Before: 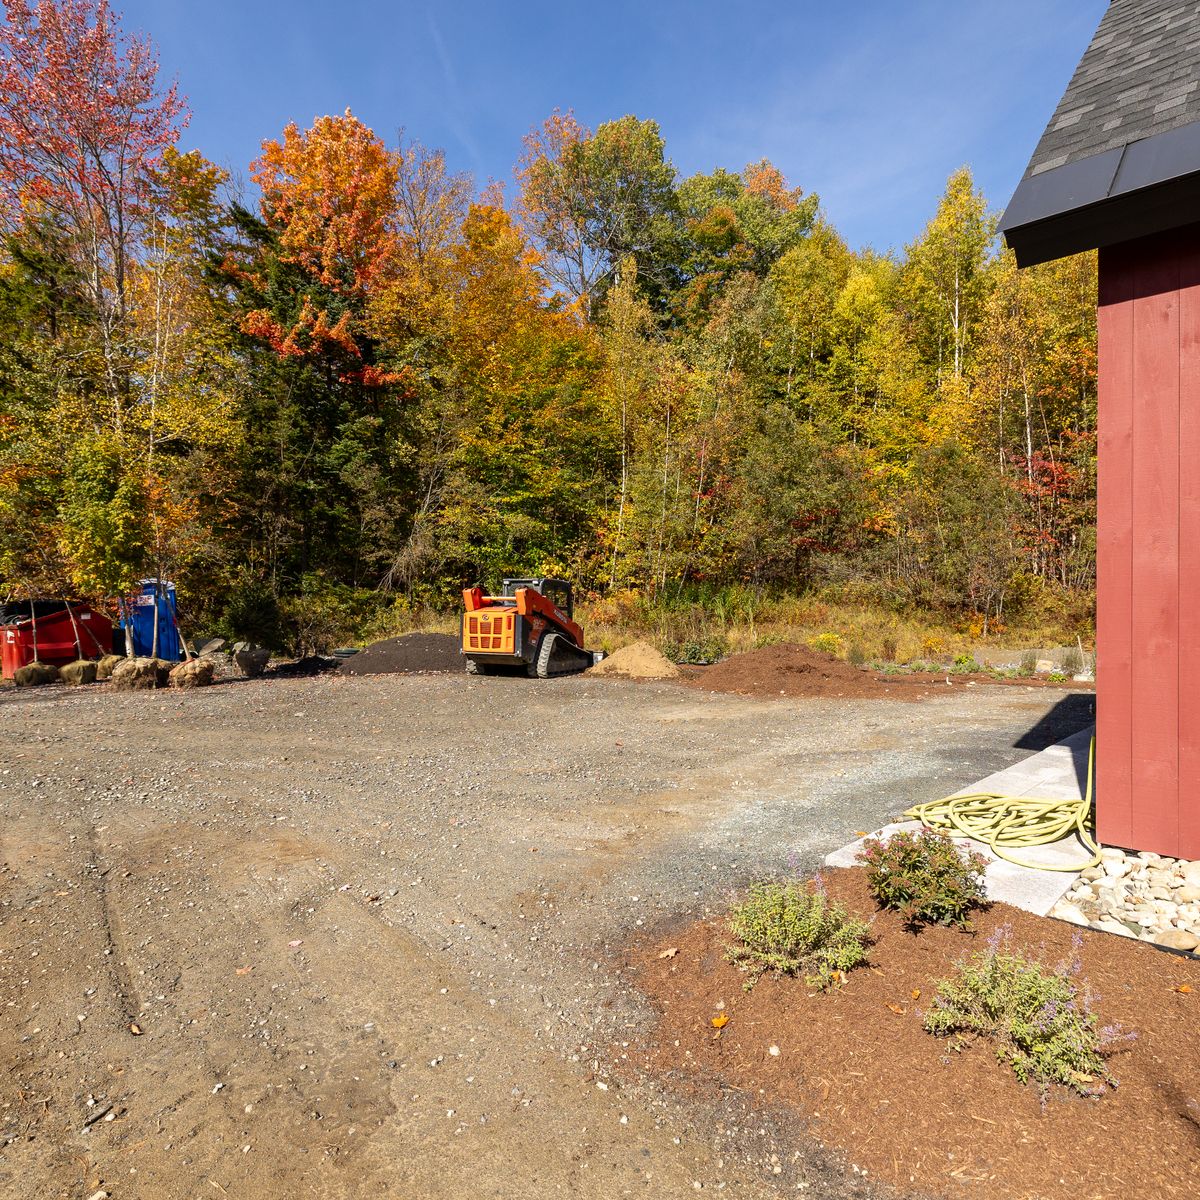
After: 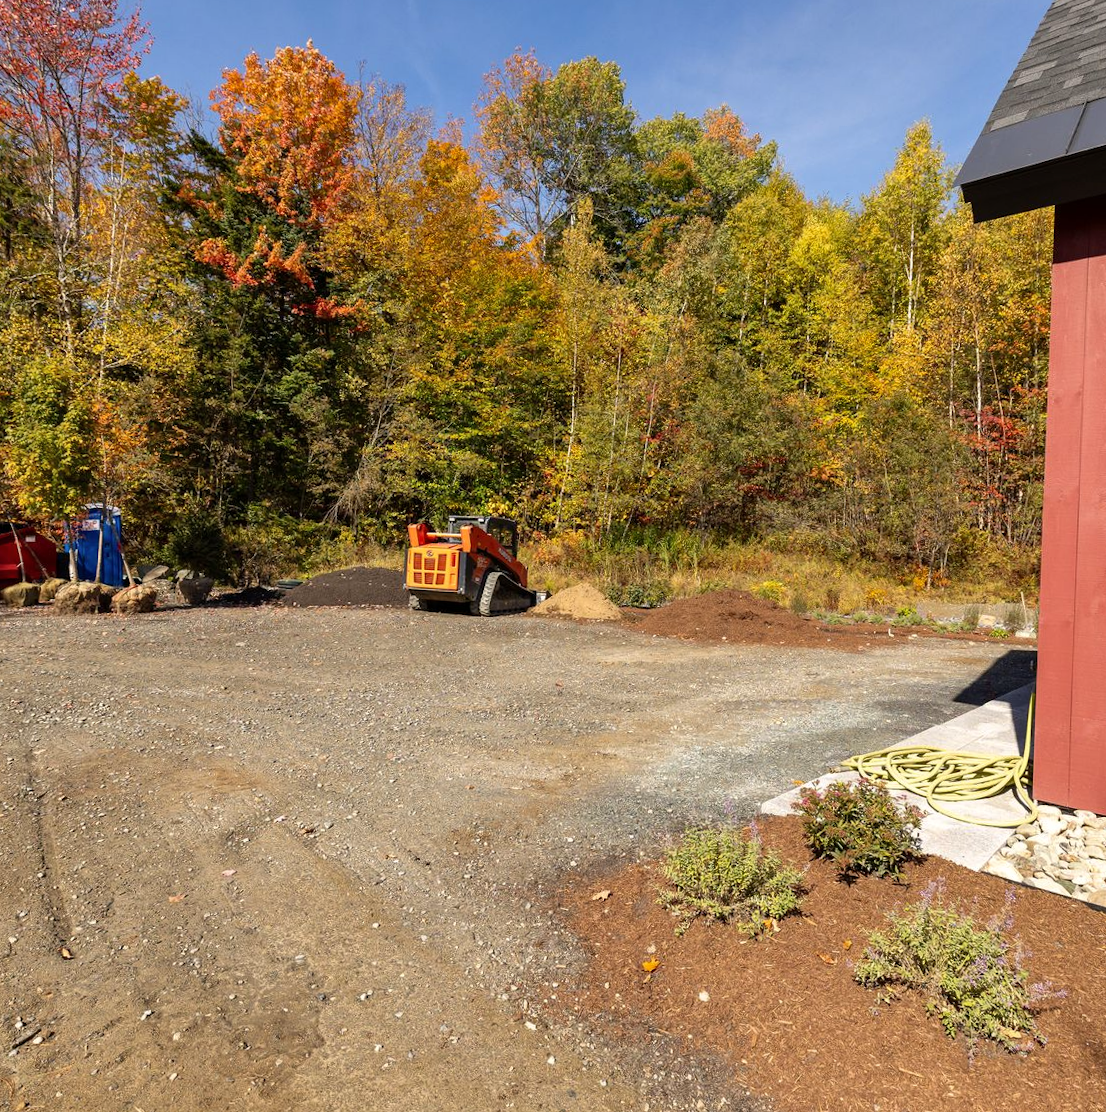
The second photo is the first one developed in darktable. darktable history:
crop and rotate: angle -1.95°, left 3.154%, top 3.57%, right 1.525%, bottom 0.616%
color calibration: gray › normalize channels true, x 0.341, y 0.356, temperature 5144.15 K, gamut compression 0.03
shadows and highlights: white point adjustment 0.031, soften with gaussian
